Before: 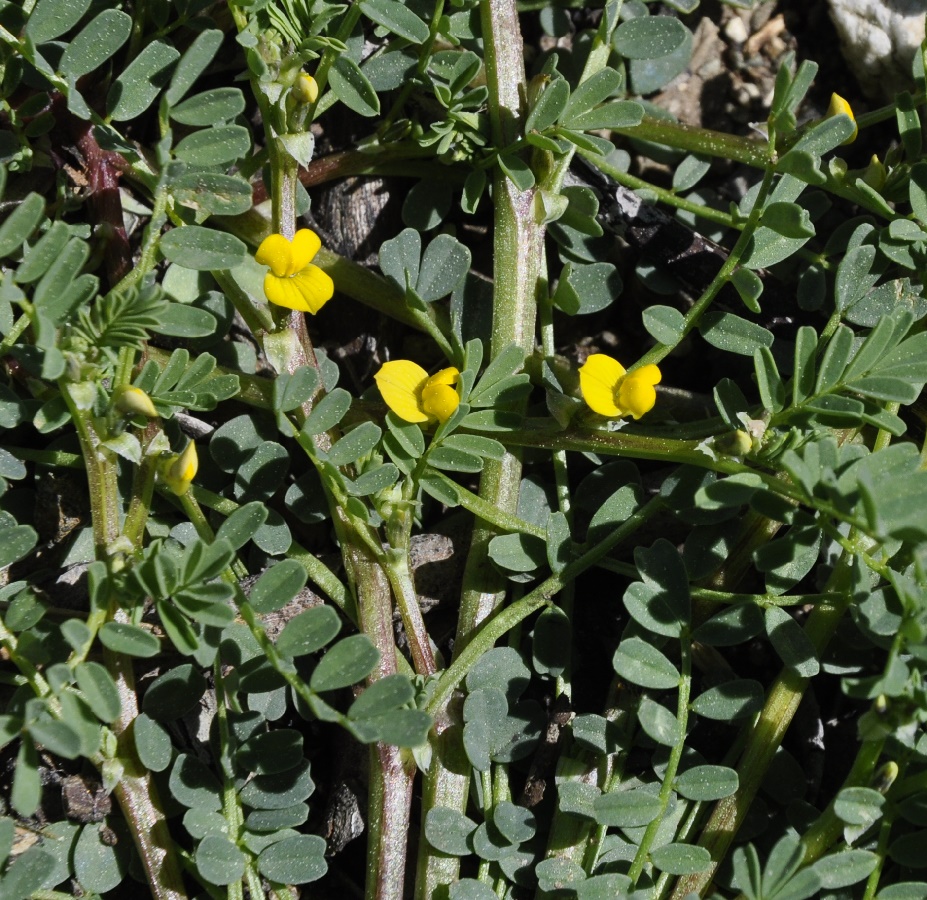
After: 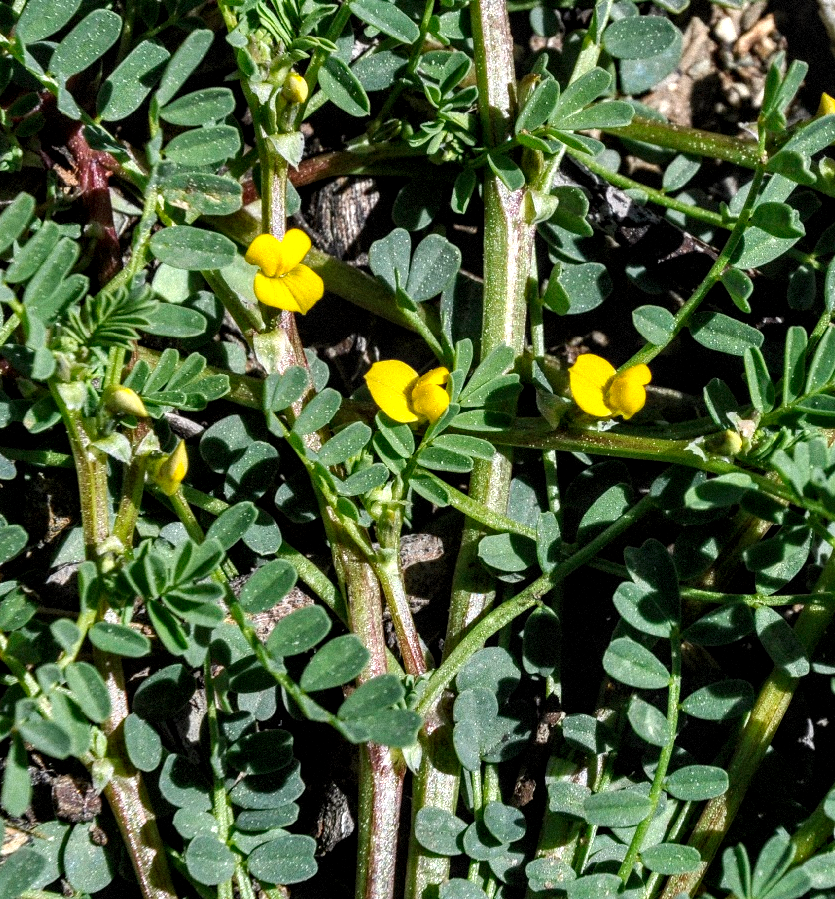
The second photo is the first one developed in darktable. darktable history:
crop and rotate: left 1.088%, right 8.807%
exposure: black level correction 0, exposure 0.5 EV, compensate highlight preservation false
grain: mid-tones bias 0%
local contrast: highlights 20%, detail 150%
